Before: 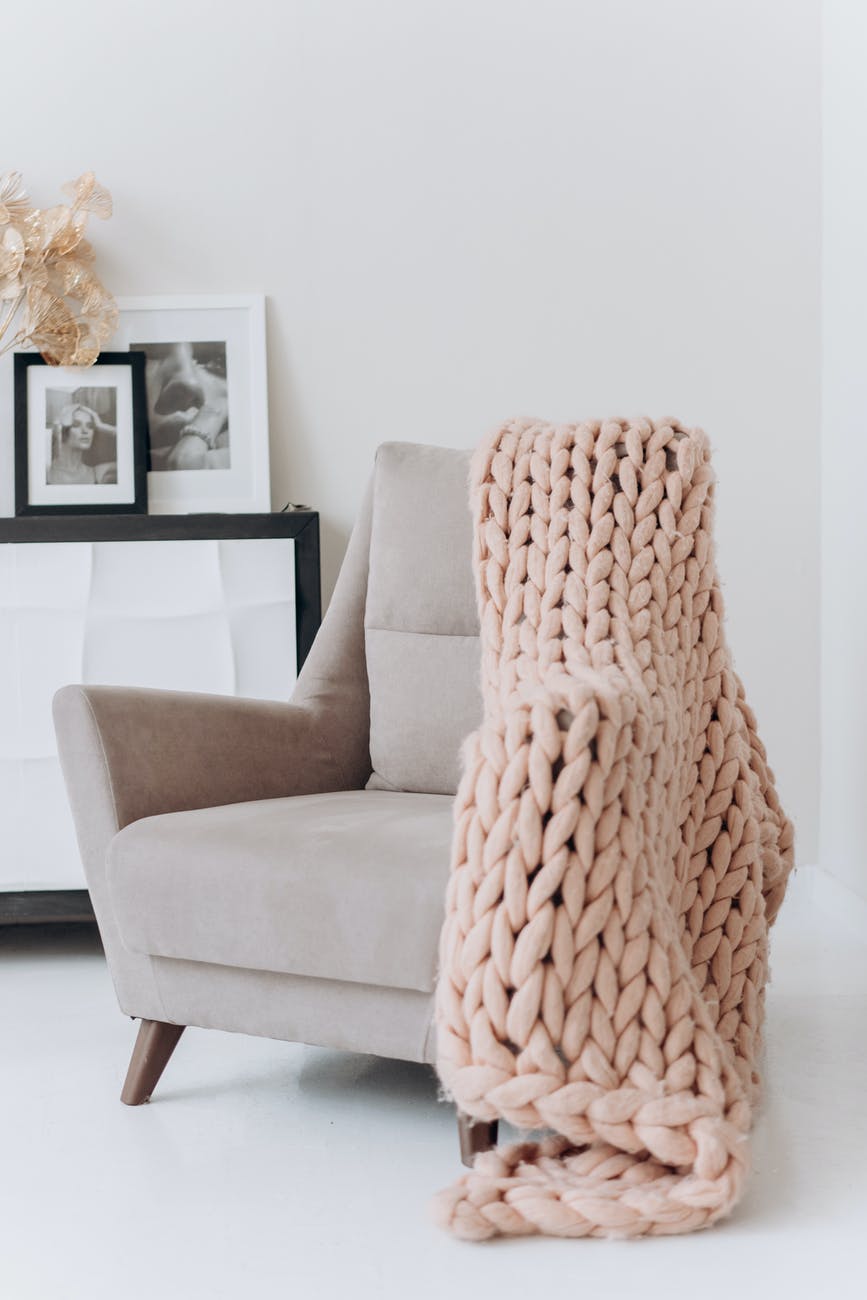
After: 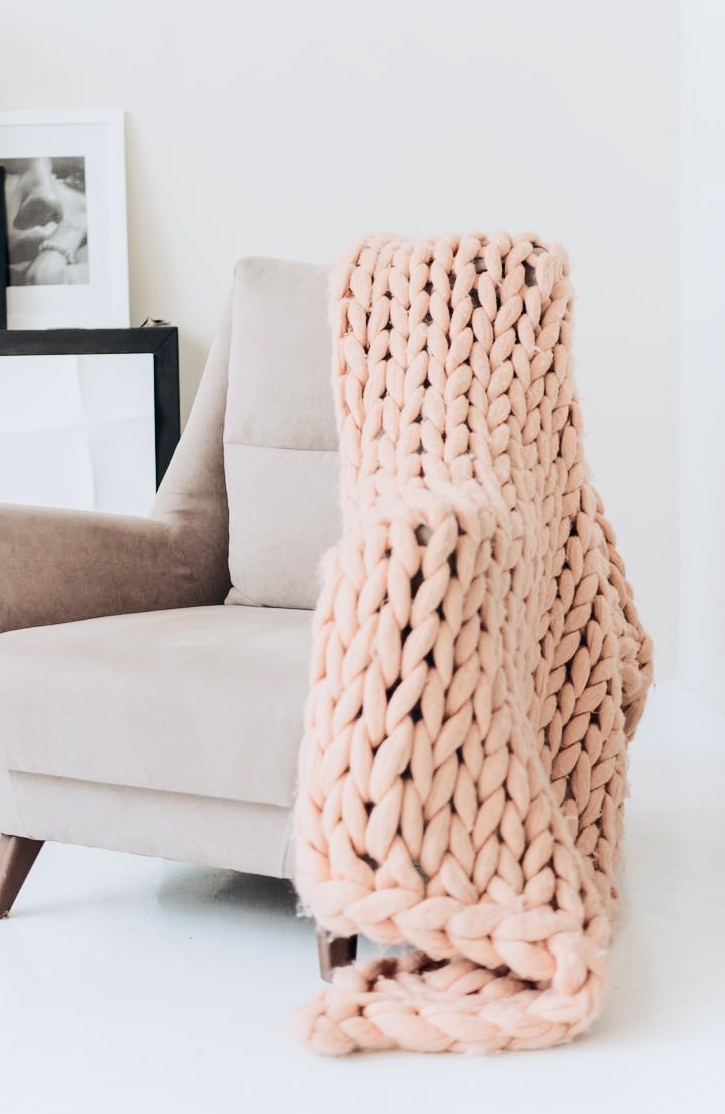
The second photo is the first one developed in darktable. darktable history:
crop: left 16.315%, top 14.246%
rgb curve: curves: ch0 [(0, 0) (0.284, 0.292) (0.505, 0.644) (1, 1)], compensate middle gray true
